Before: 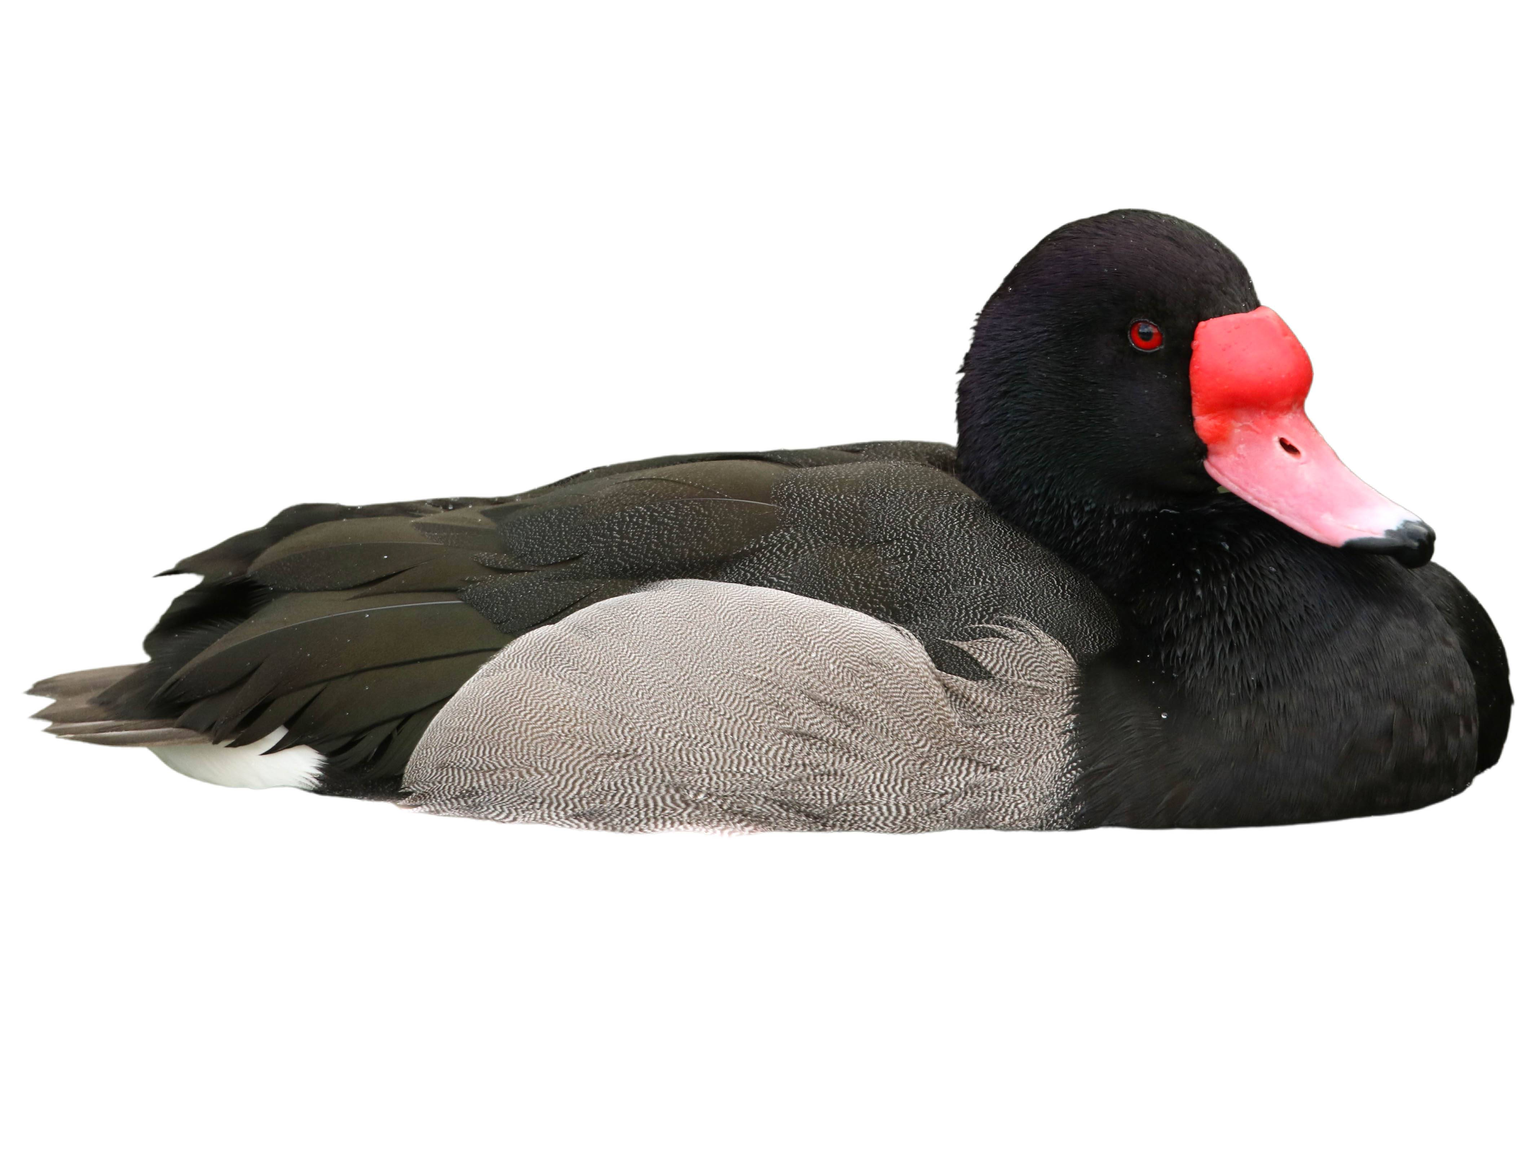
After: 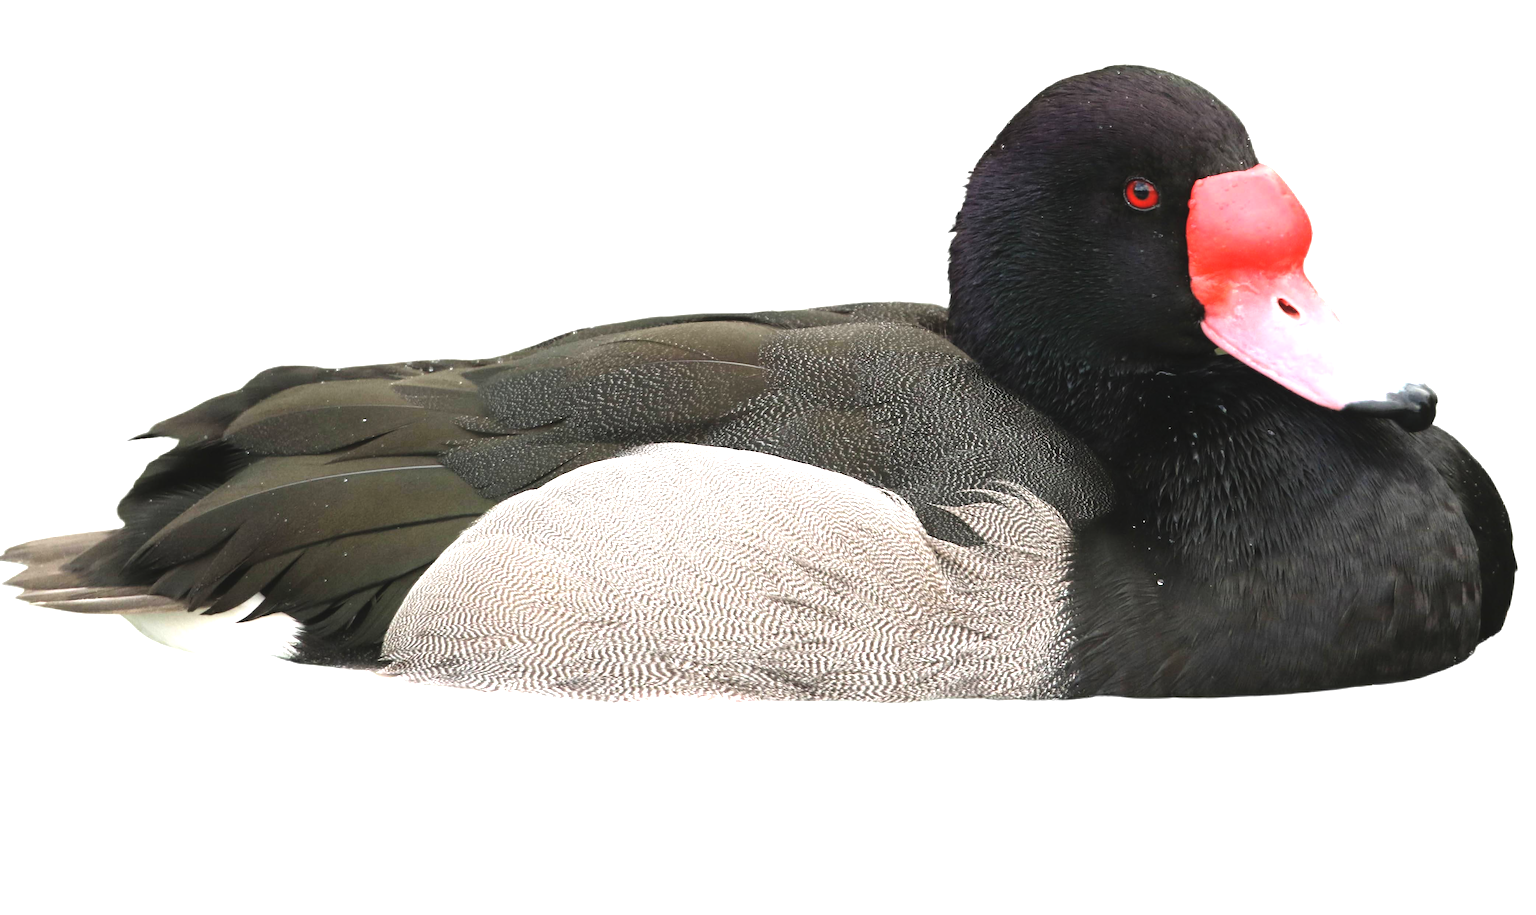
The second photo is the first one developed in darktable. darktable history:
tone equalizer: -8 EV -0.451 EV, -7 EV -0.397 EV, -6 EV -0.321 EV, -5 EV -0.251 EV, -3 EV 0.239 EV, -2 EV 0.34 EV, -1 EV 0.41 EV, +0 EV 0.434 EV, mask exposure compensation -0.501 EV
contrast brightness saturation: saturation -0.049
exposure: black level correction -0.005, exposure 0.629 EV, compensate exposure bias true, compensate highlight preservation false
crop and rotate: left 1.923%, top 12.698%, right 0.224%, bottom 9.535%
